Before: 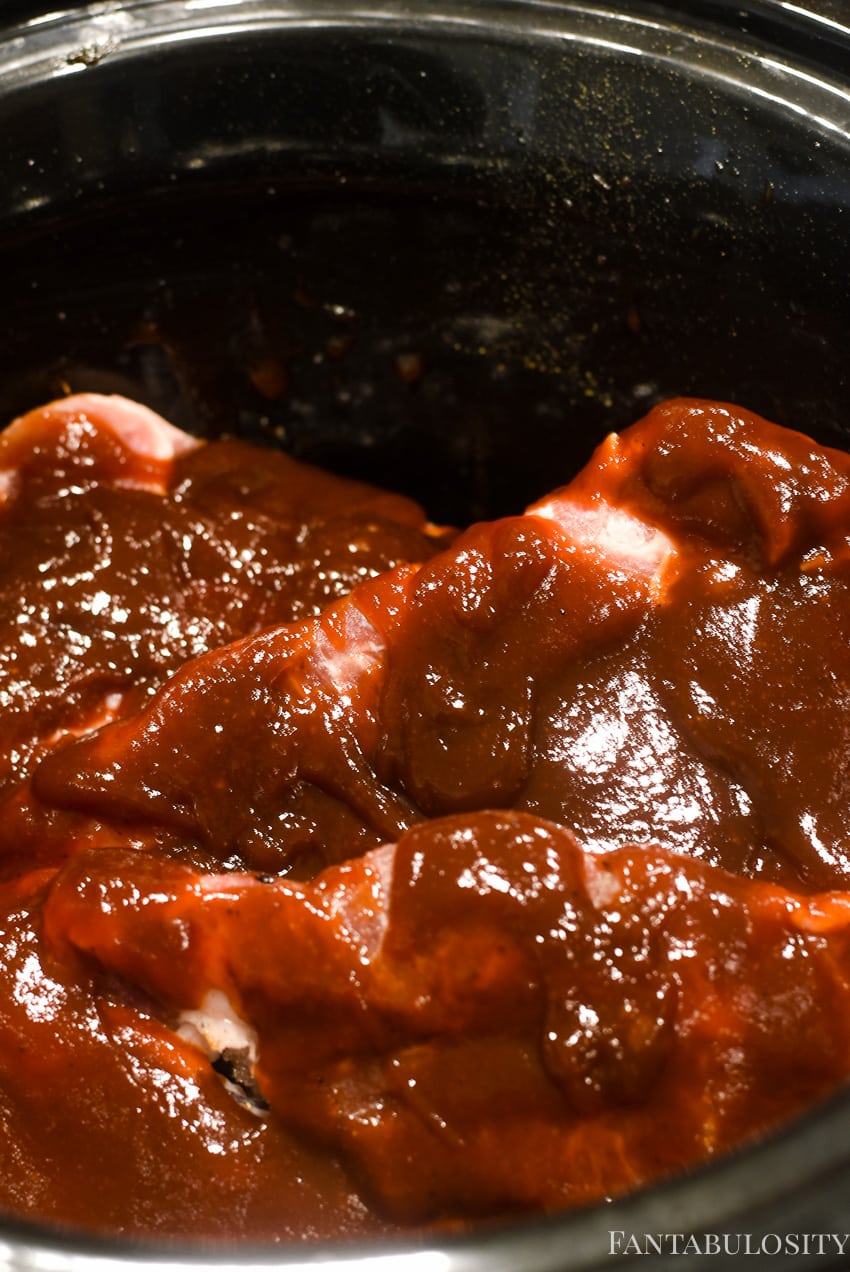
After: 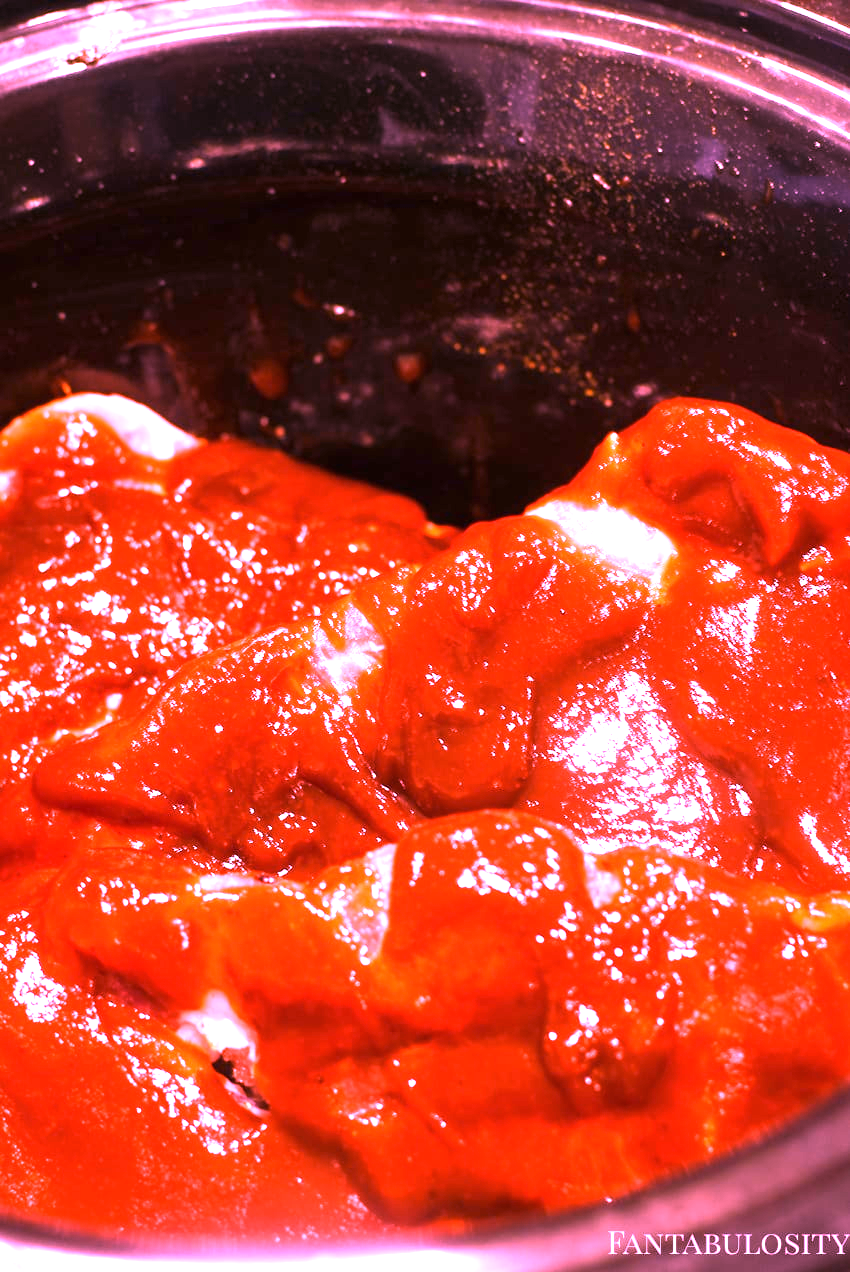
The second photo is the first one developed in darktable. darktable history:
exposure: black level correction 0, exposure 1.015 EV, compensate exposure bias true, compensate highlight preservation false
white balance: red 2.012, blue 1.687
